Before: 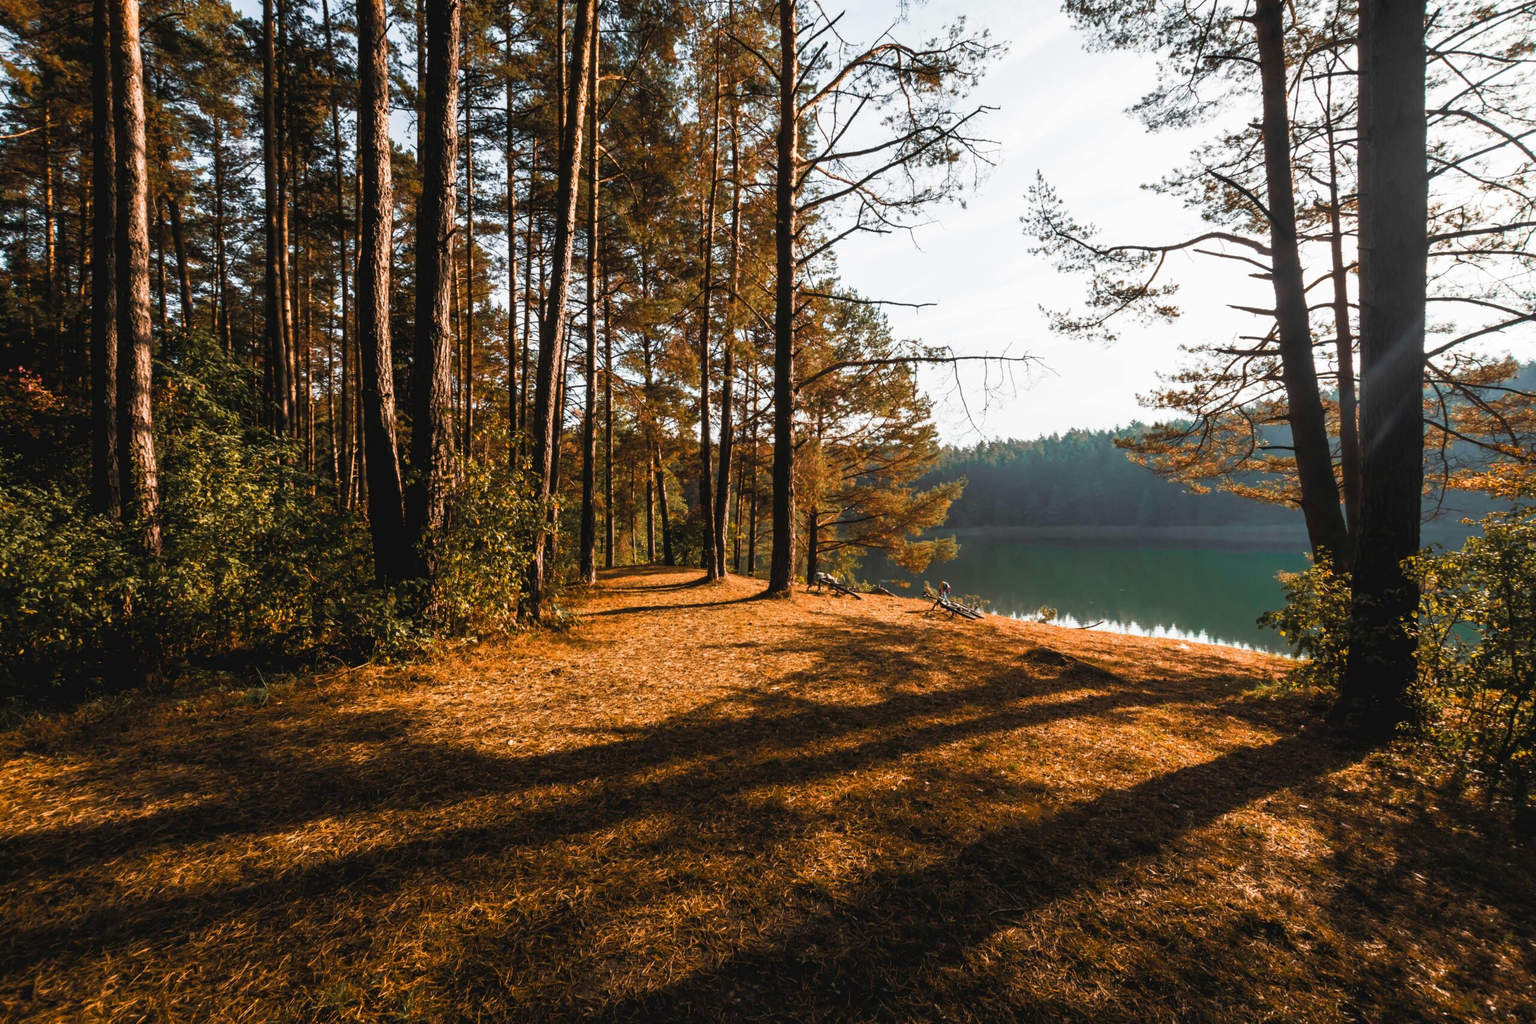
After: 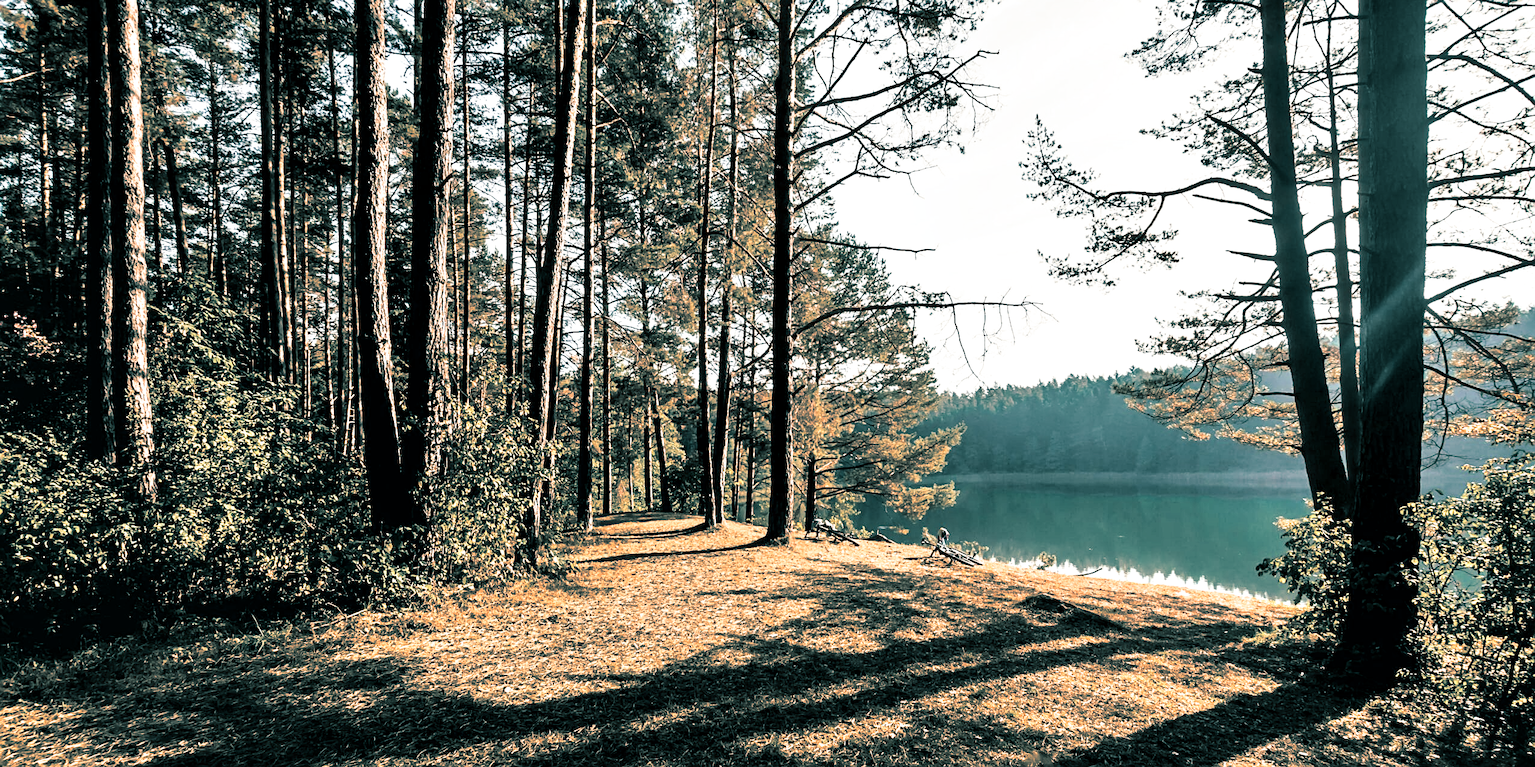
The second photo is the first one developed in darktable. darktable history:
split-toning: shadows › hue 186.43°, highlights › hue 49.29°, compress 30.29%
sharpen: on, module defaults
crop: left 0.387%, top 5.469%, bottom 19.809%
contrast equalizer: octaves 7, y [[0.6 ×6], [0.55 ×6], [0 ×6], [0 ×6], [0 ×6]], mix 0.53
tone equalizer: -7 EV 0.15 EV, -6 EV 0.6 EV, -5 EV 1.15 EV, -4 EV 1.33 EV, -3 EV 1.15 EV, -2 EV 0.6 EV, -1 EV 0.15 EV, mask exposure compensation -0.5 EV
contrast brightness saturation: contrast 0.25, saturation -0.31
